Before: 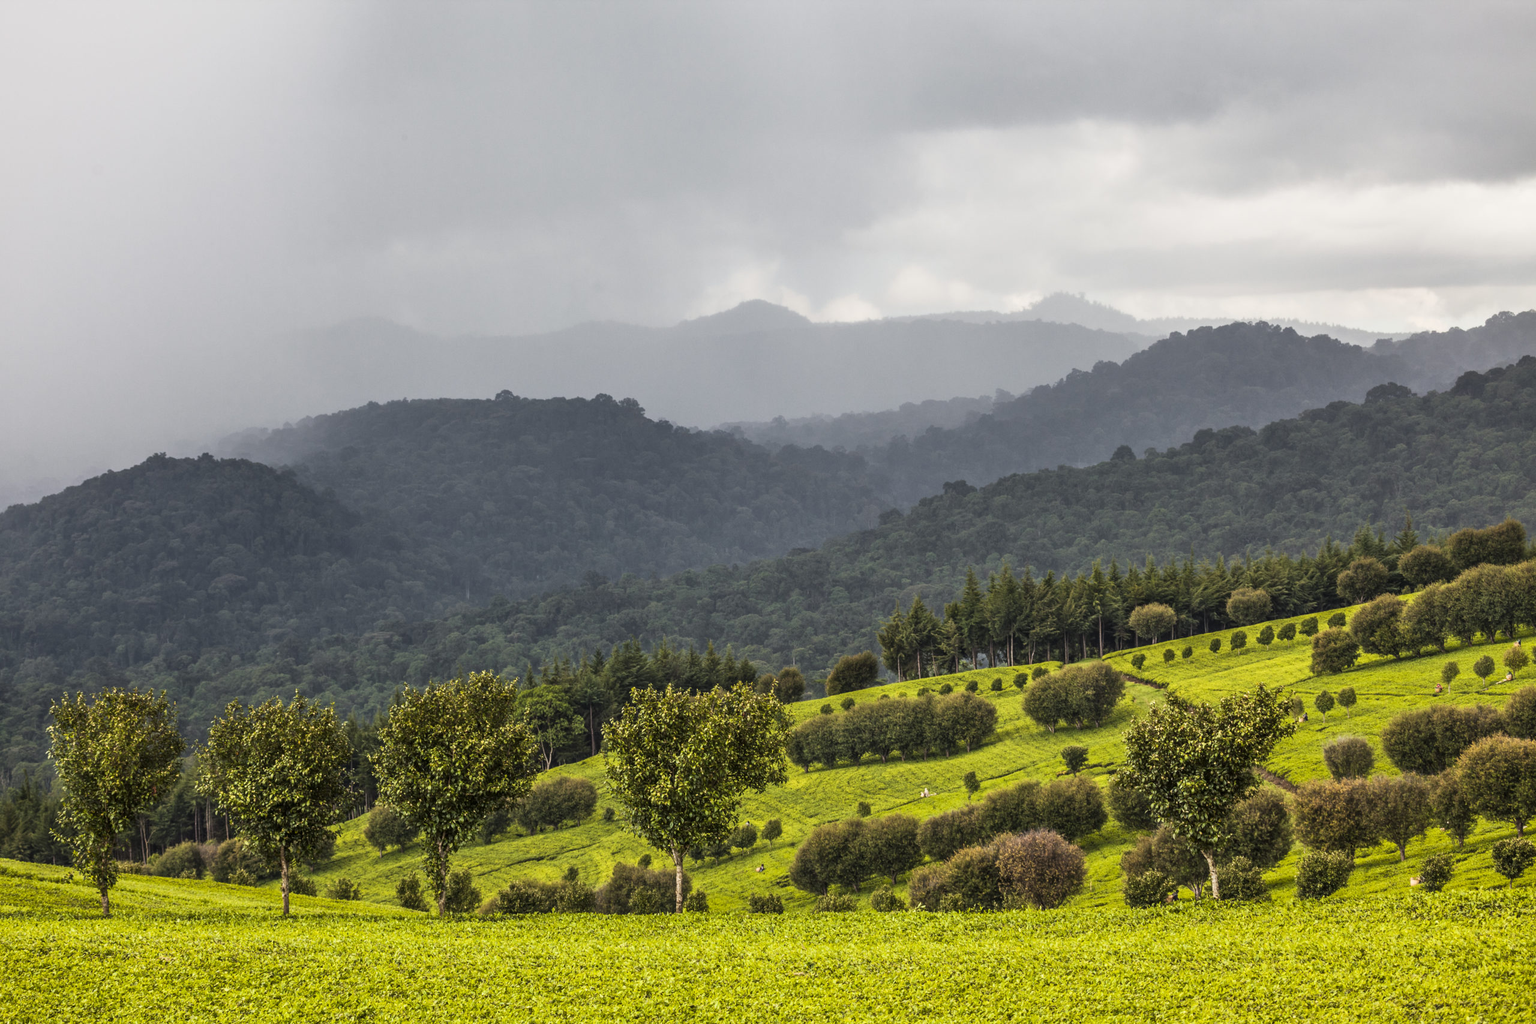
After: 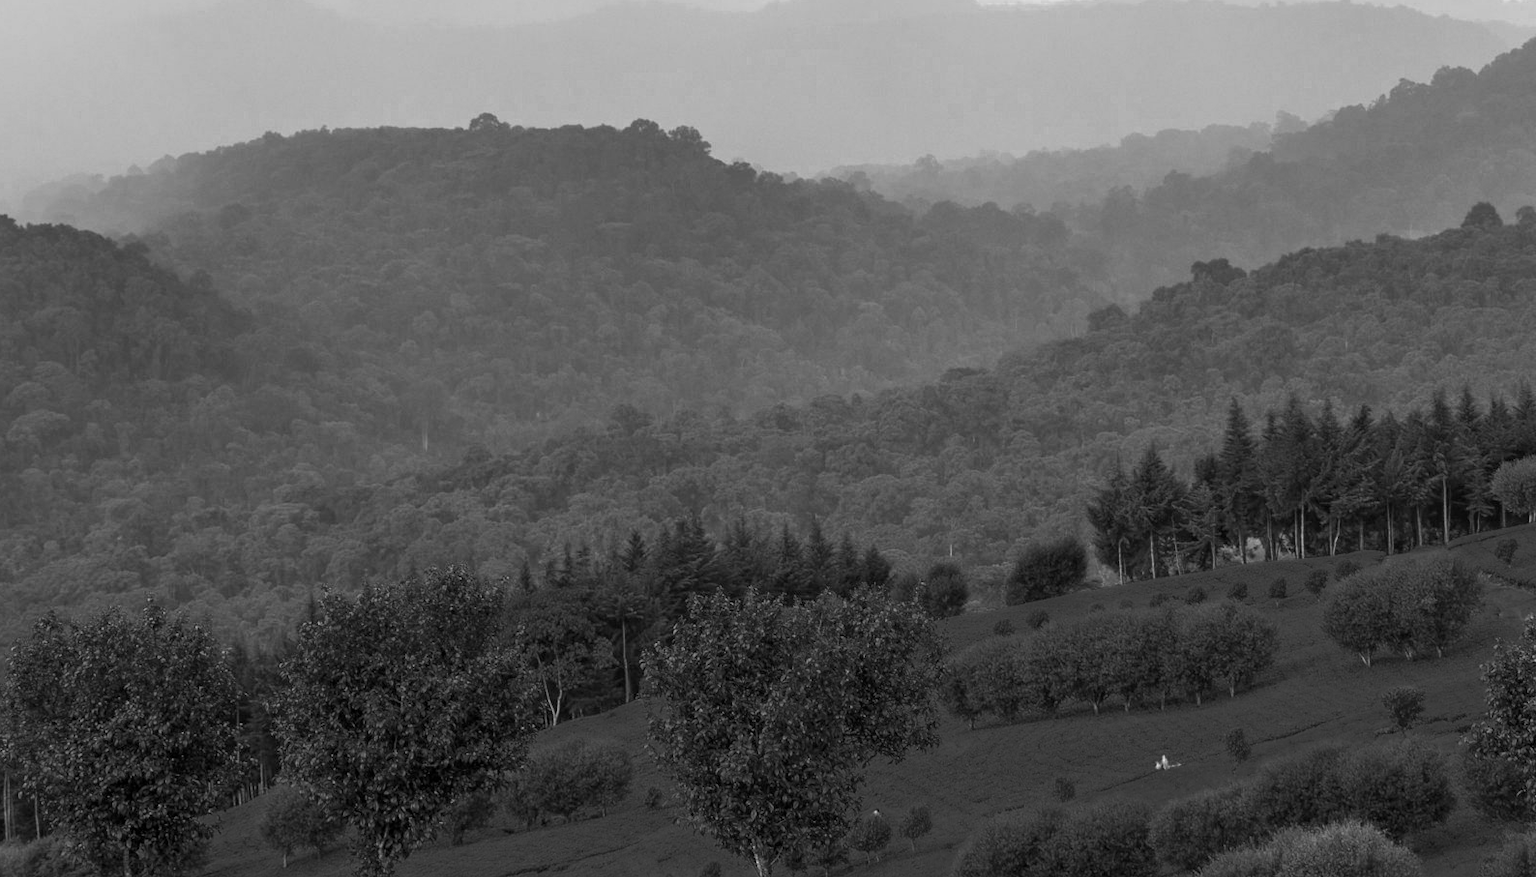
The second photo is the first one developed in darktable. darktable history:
crop: left 13.312%, top 31.28%, right 24.627%, bottom 15.582%
color zones: curves: ch0 [(0.287, 0.048) (0.493, 0.484) (0.737, 0.816)]; ch1 [(0, 0) (0.143, 0) (0.286, 0) (0.429, 0) (0.571, 0) (0.714, 0) (0.857, 0)]
